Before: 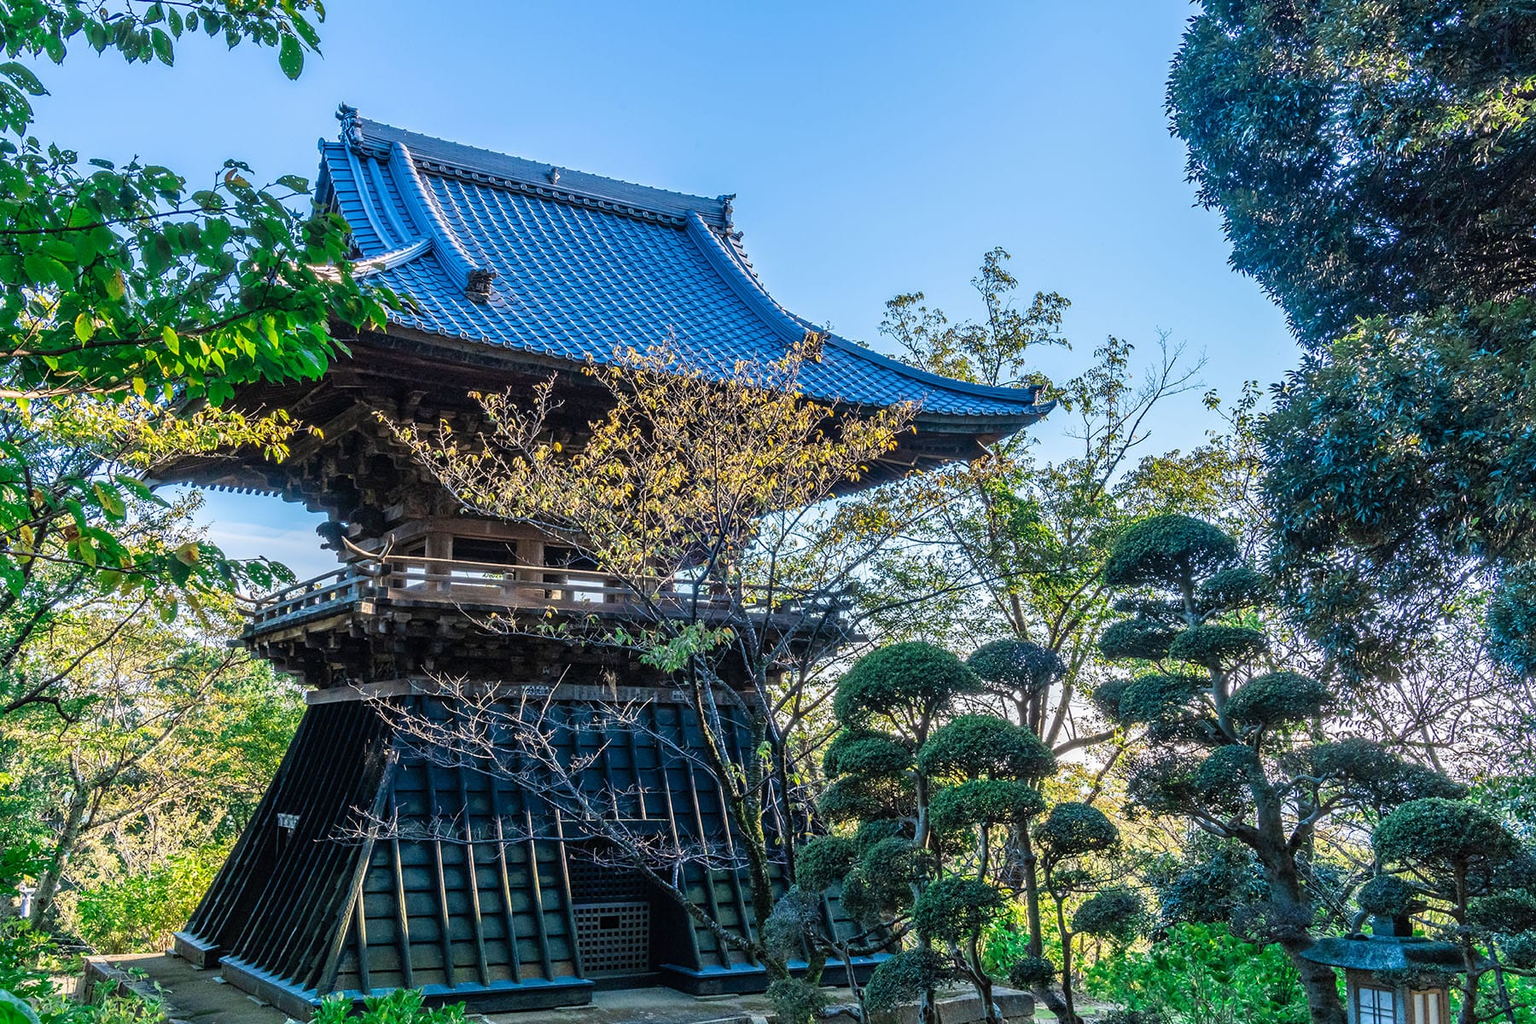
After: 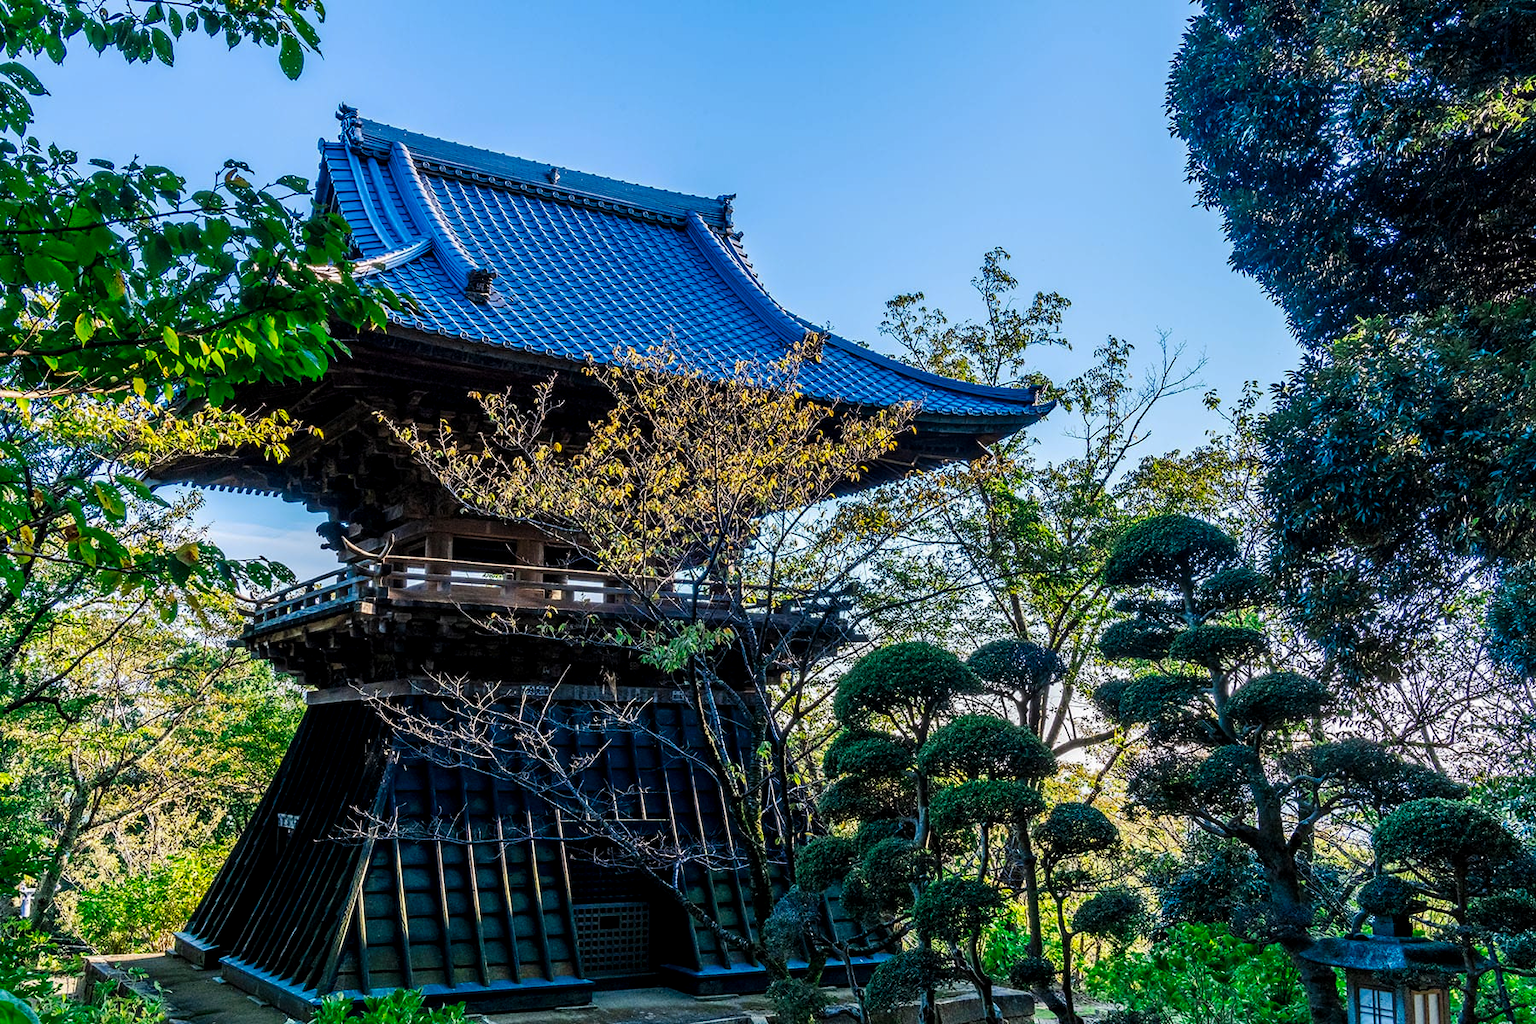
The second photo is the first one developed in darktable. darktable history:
exposure: black level correction 0.009, compensate highlight preservation false
tone curve: curves: ch0 [(0, 0) (0.003, 0.008) (0.011, 0.011) (0.025, 0.014) (0.044, 0.021) (0.069, 0.029) (0.1, 0.042) (0.136, 0.06) (0.177, 0.09) (0.224, 0.126) (0.277, 0.177) (0.335, 0.243) (0.399, 0.31) (0.468, 0.388) (0.543, 0.484) (0.623, 0.585) (0.709, 0.683) (0.801, 0.775) (0.898, 0.873) (1, 1)], preserve colors none
